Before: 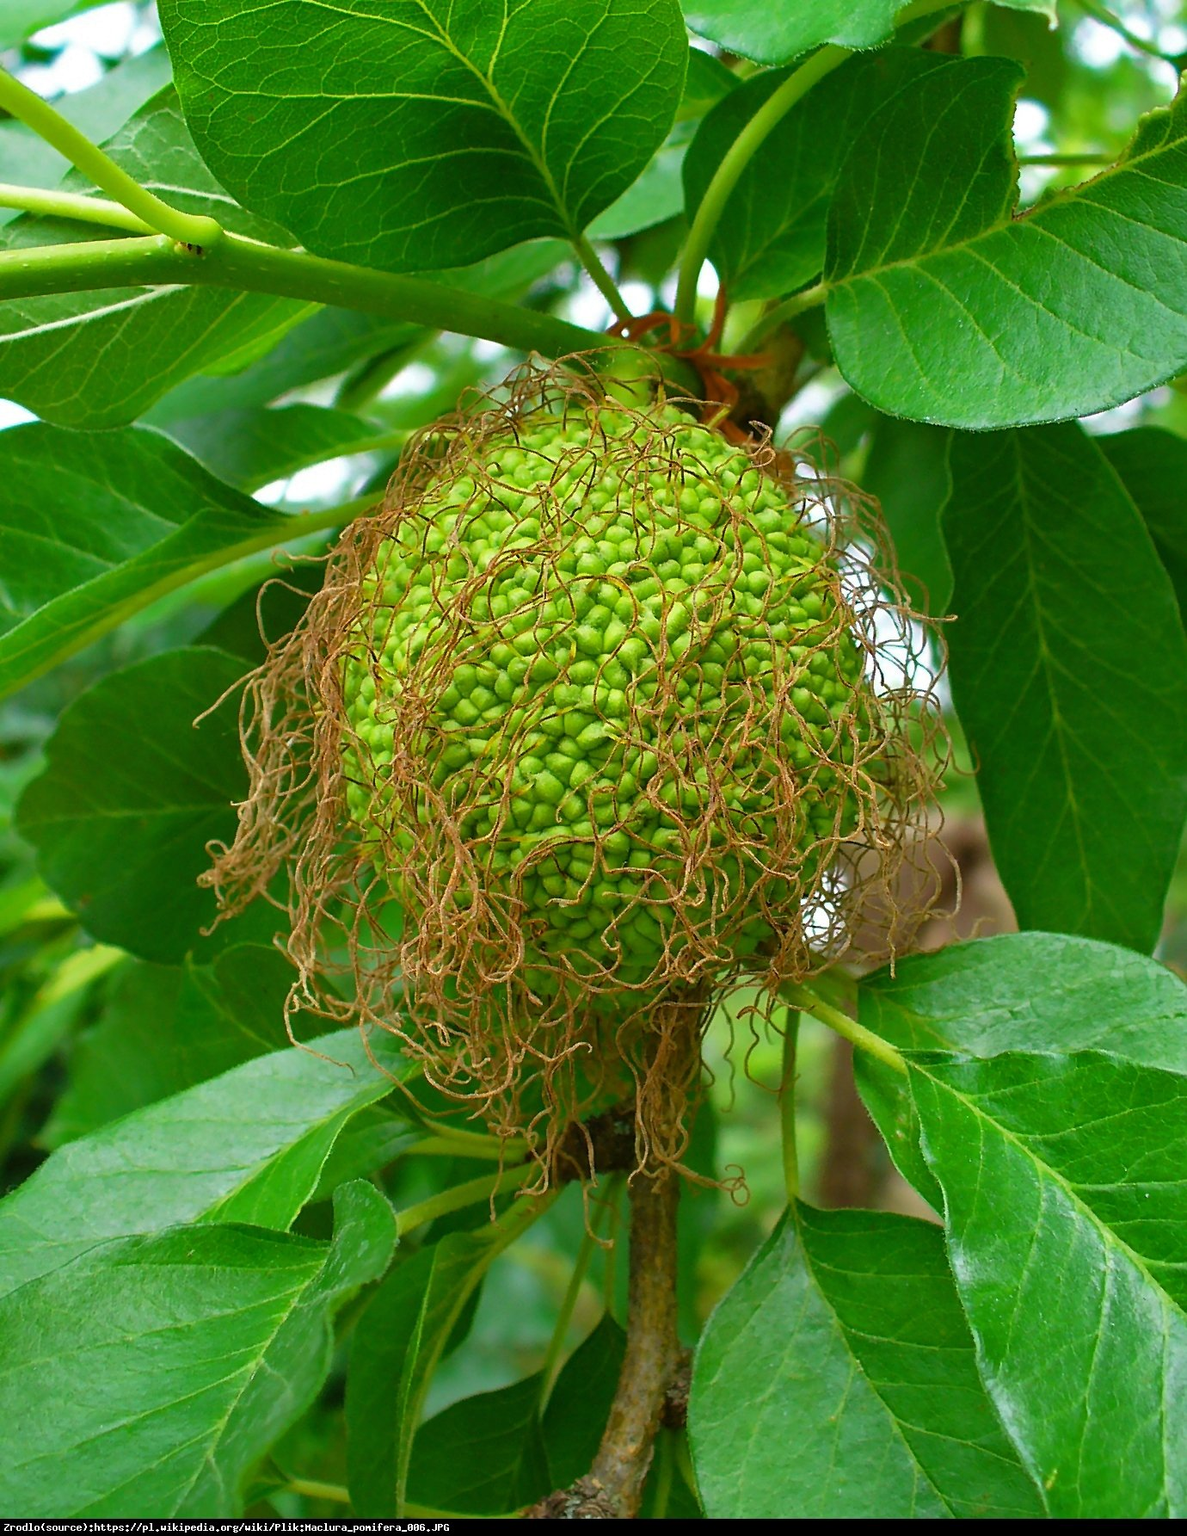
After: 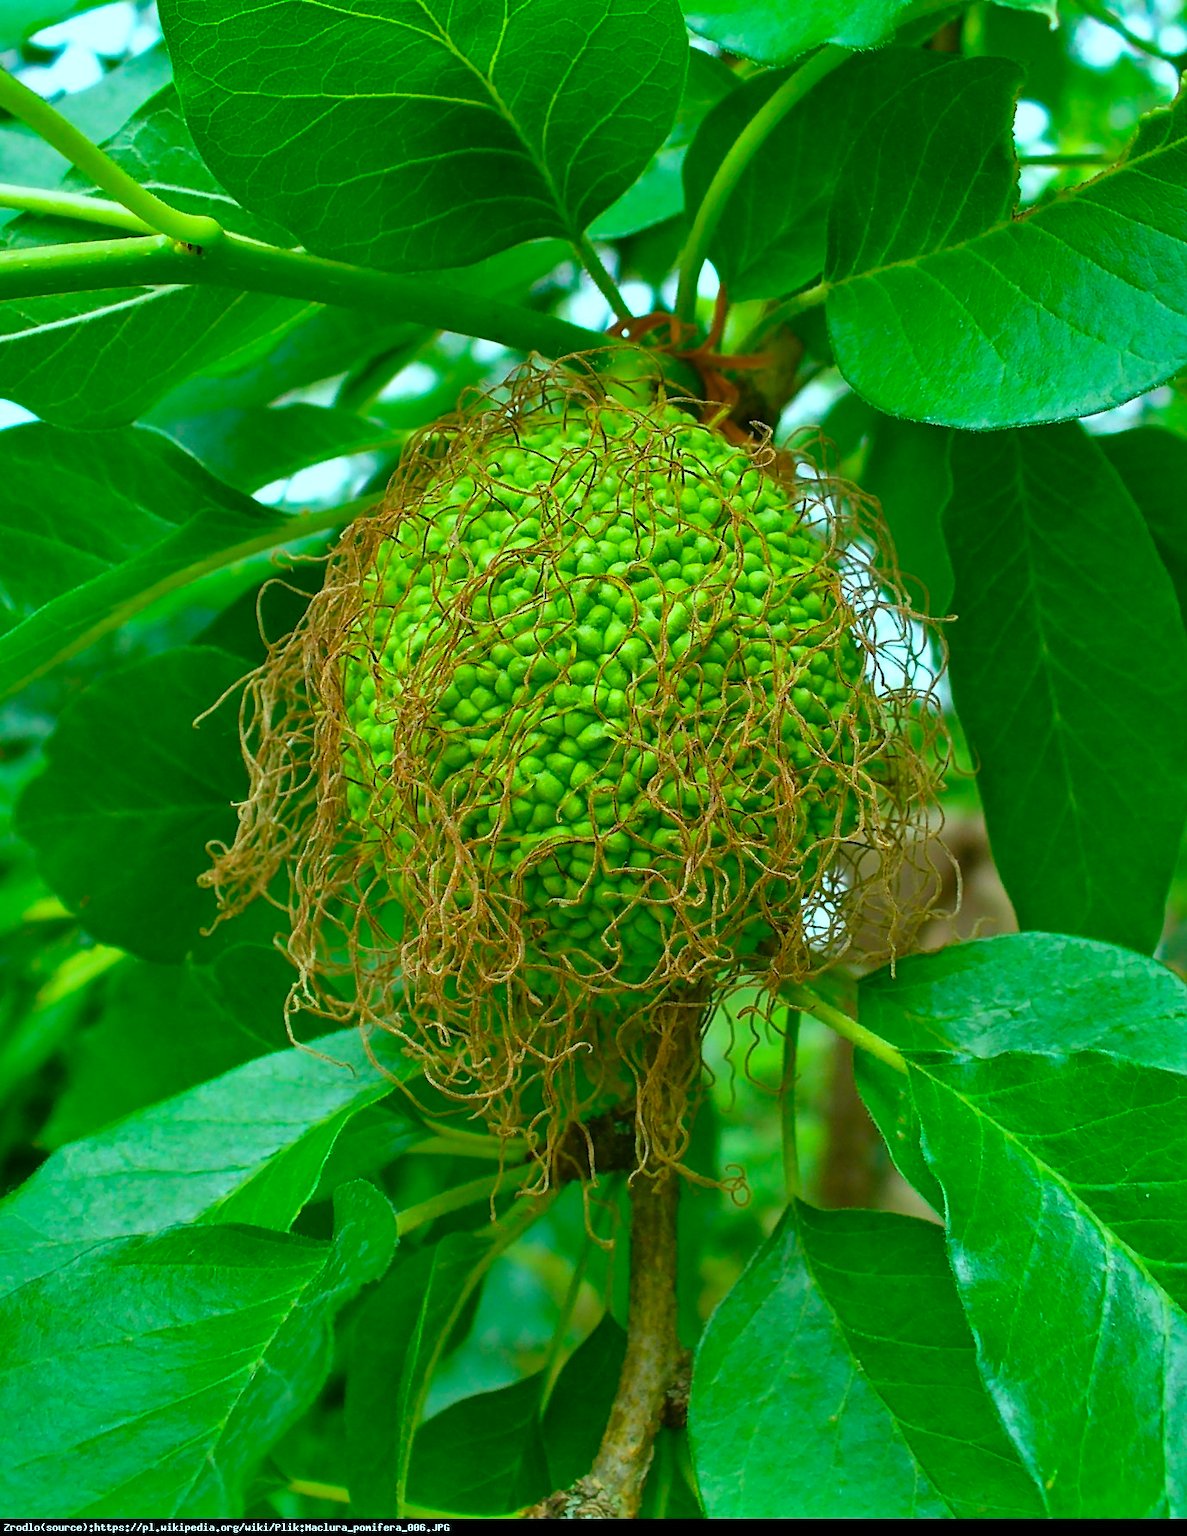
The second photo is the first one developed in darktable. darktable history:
shadows and highlights: soften with gaussian
color balance rgb: shadows lift › chroma 11.71%, shadows lift › hue 133.46°, highlights gain › chroma 4%, highlights gain › hue 200.2°, perceptual saturation grading › global saturation 18.05%
